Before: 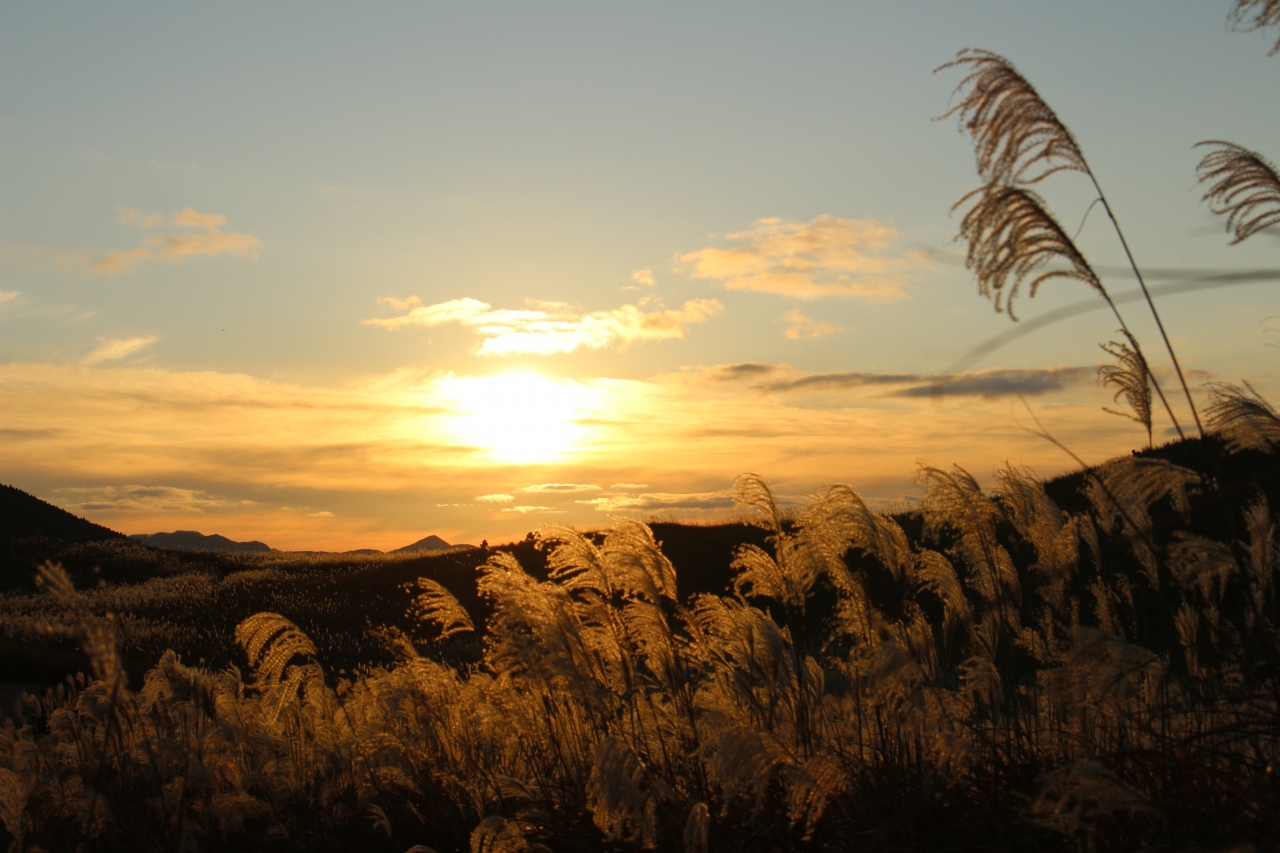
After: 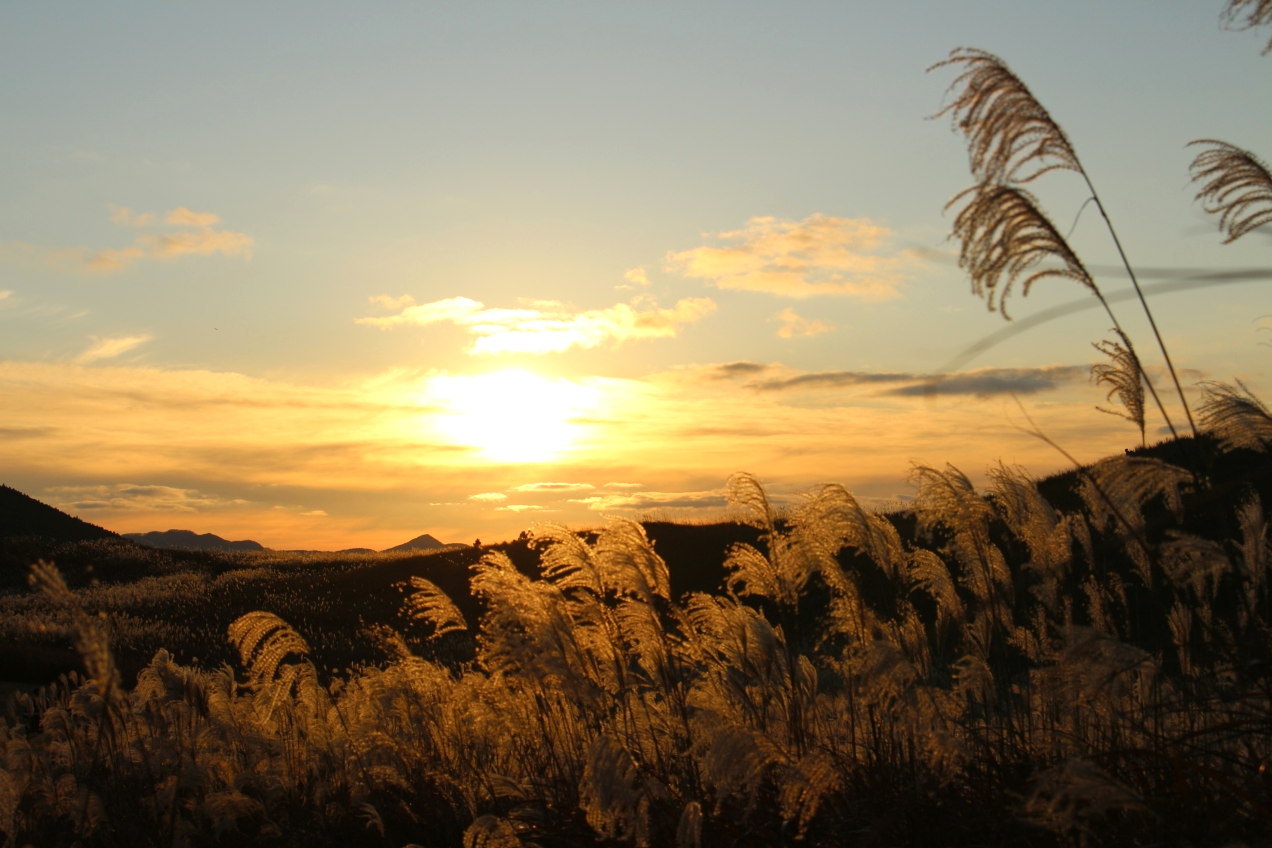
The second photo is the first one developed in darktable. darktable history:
crop and rotate: left 0.614%, top 0.179%, bottom 0.309%
exposure: exposure 0.2 EV, compensate highlight preservation false
